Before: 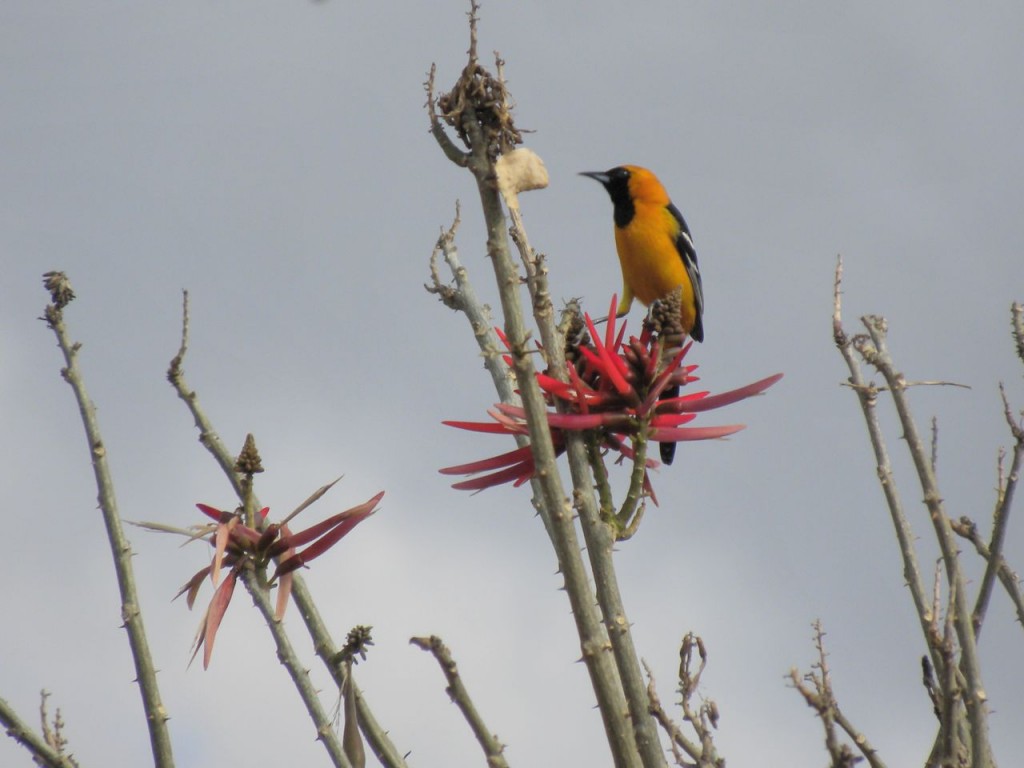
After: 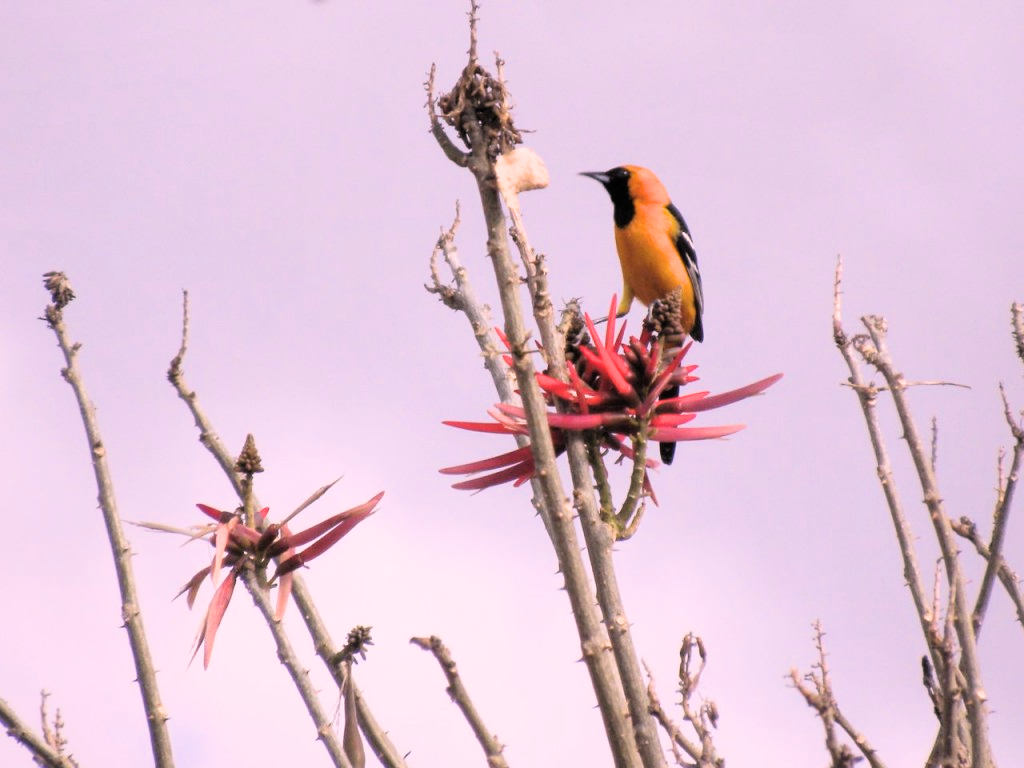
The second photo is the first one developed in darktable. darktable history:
white balance: red 1.188, blue 1.11
exposure: exposure 0.6 EV, compensate highlight preservation false
filmic rgb: black relative exposure -8.07 EV, white relative exposure 3 EV, hardness 5.35, contrast 1.25
